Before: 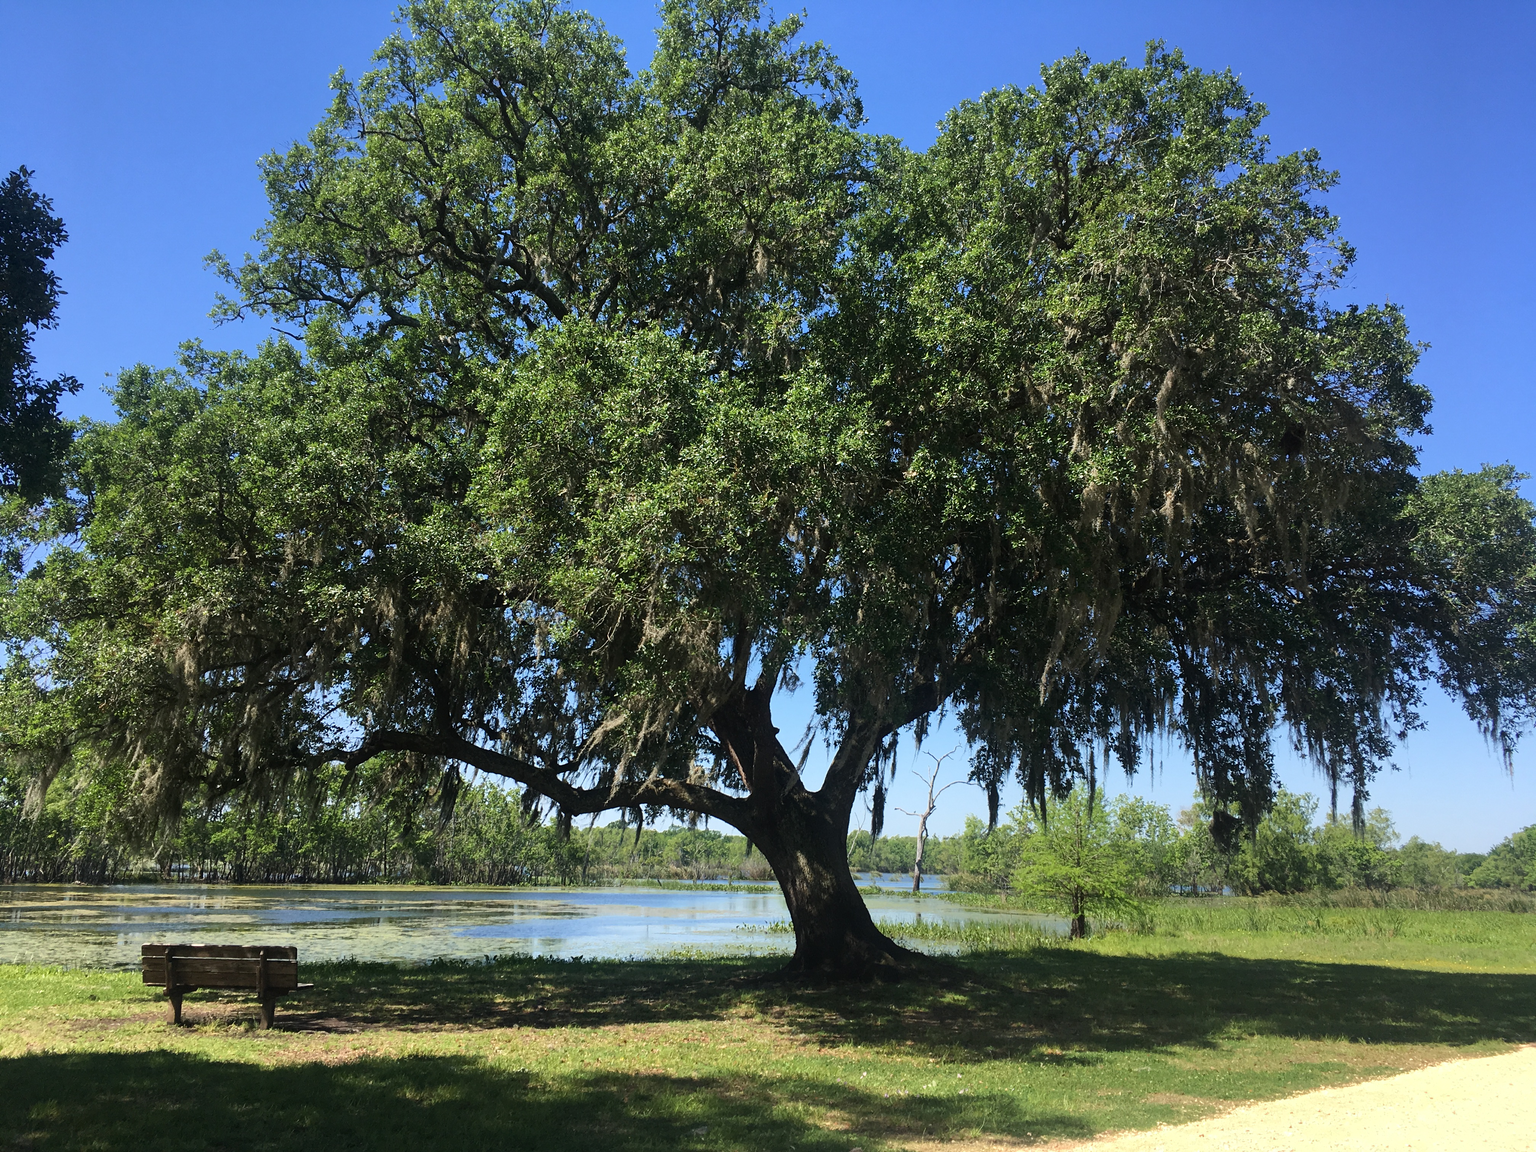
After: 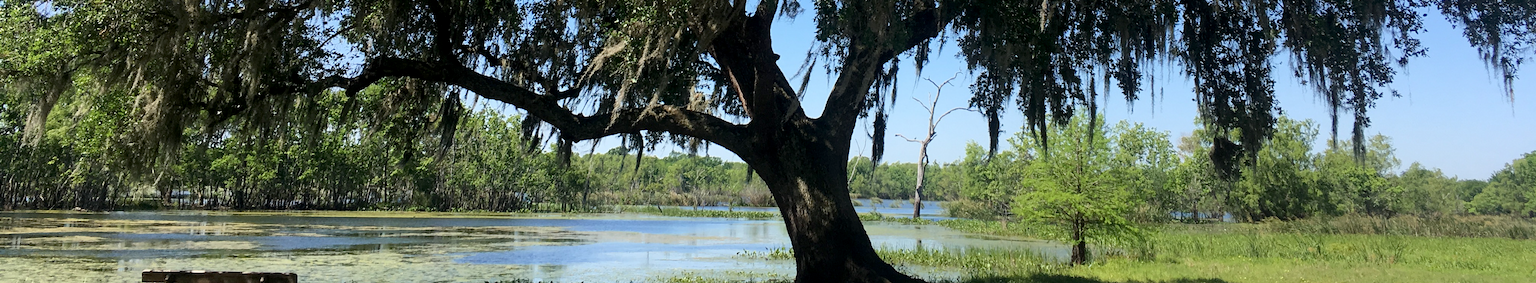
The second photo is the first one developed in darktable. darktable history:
exposure: black level correction 0.005, exposure 0.001 EV, compensate highlight preservation false
crop and rotate: top 58.538%, bottom 16.843%
